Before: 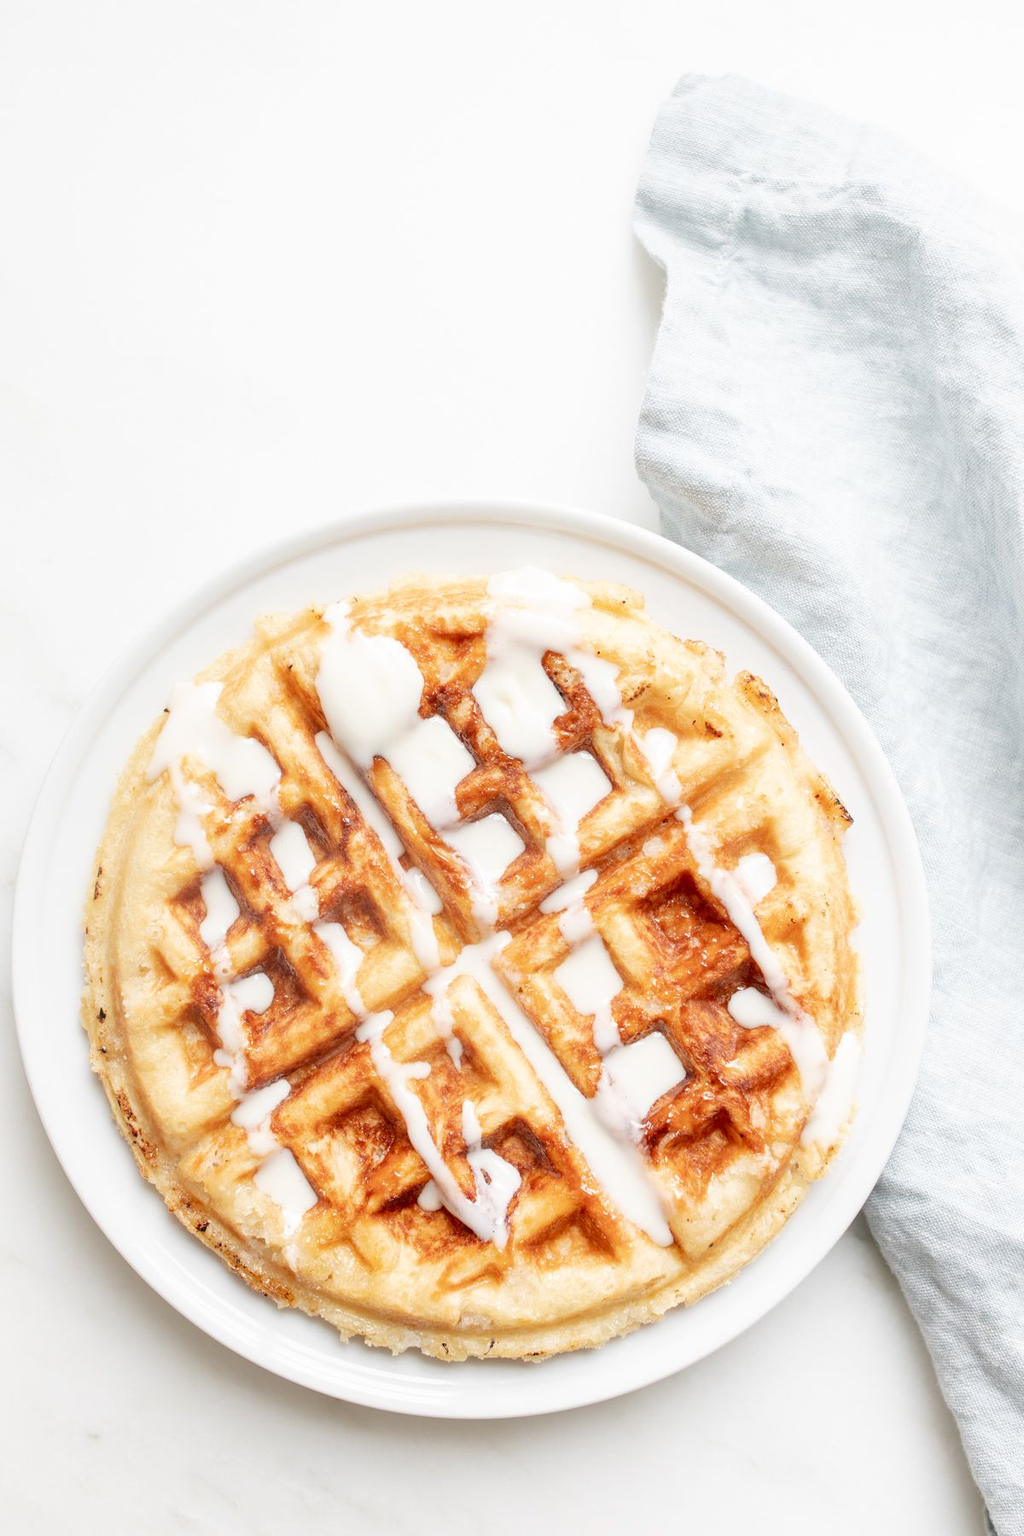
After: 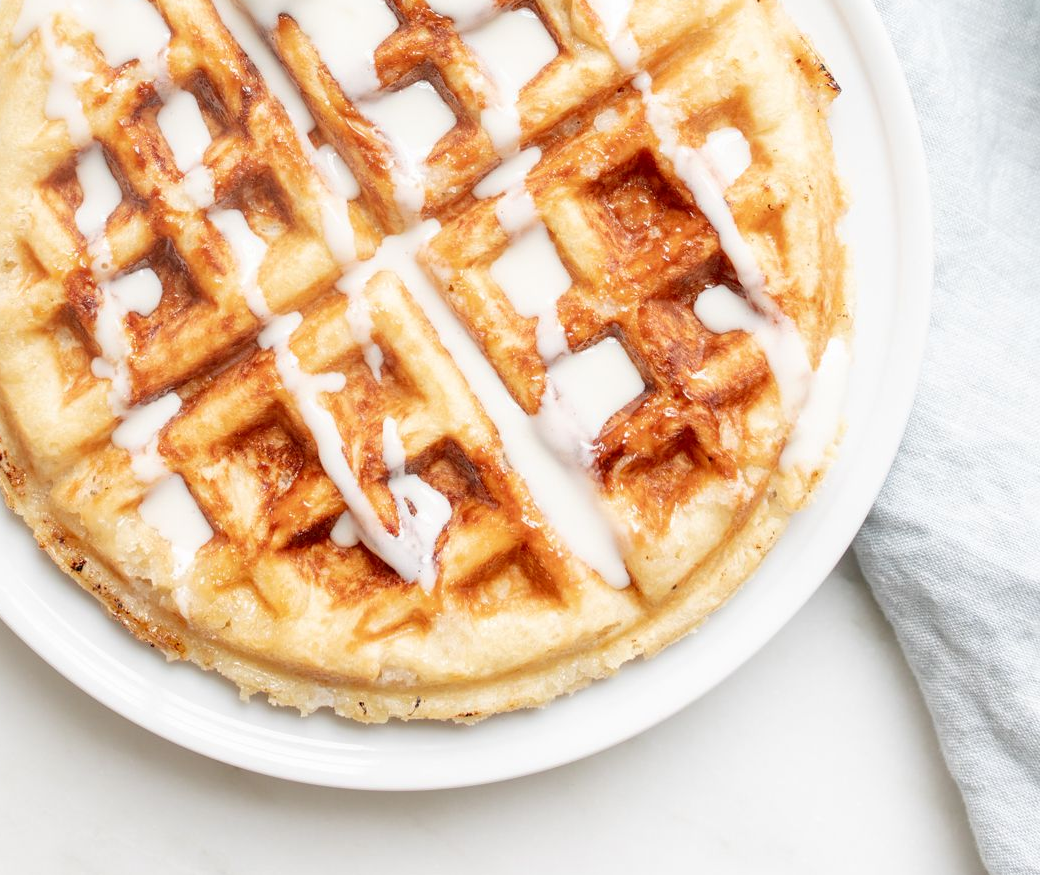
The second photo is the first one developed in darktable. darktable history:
crop and rotate: left 13.27%, top 48.448%, bottom 2.888%
